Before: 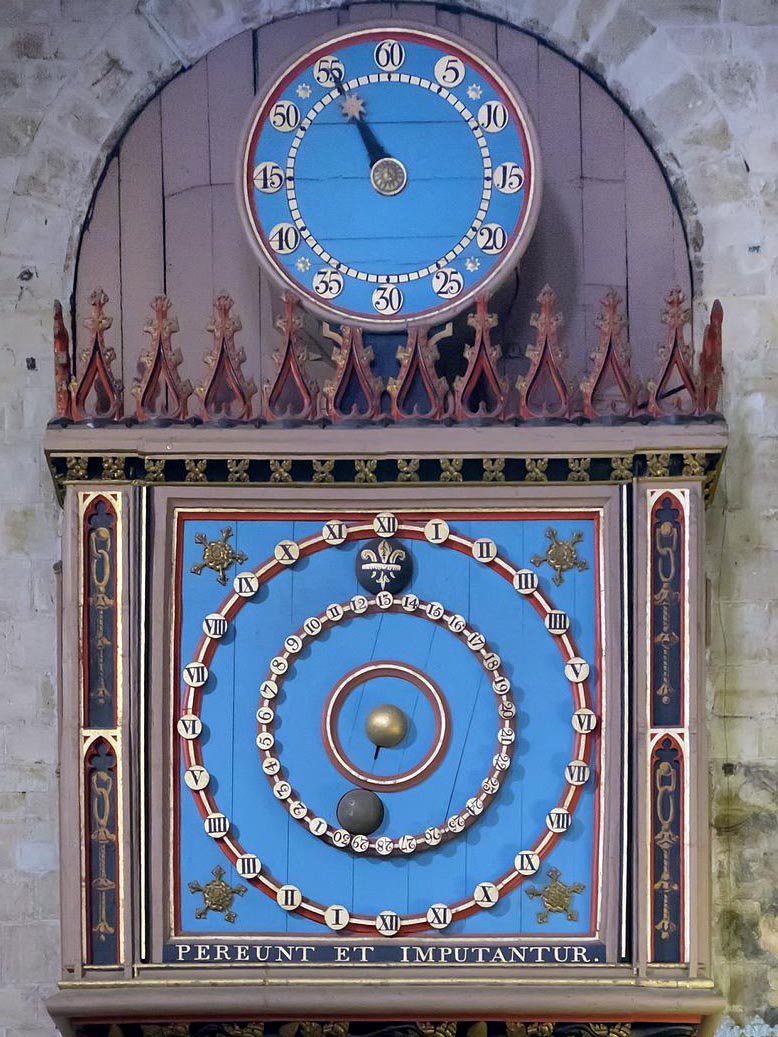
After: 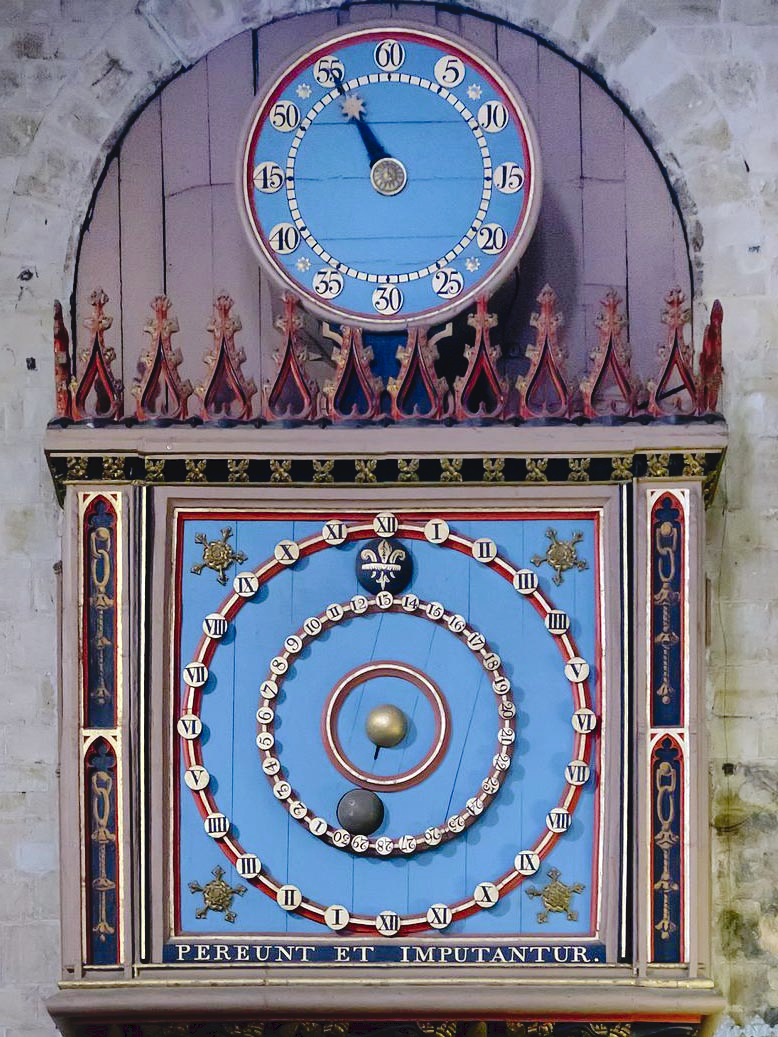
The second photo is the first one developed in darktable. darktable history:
tone curve: curves: ch0 [(0, 0) (0.003, 0.041) (0.011, 0.042) (0.025, 0.041) (0.044, 0.043) (0.069, 0.048) (0.1, 0.059) (0.136, 0.079) (0.177, 0.107) (0.224, 0.152) (0.277, 0.235) (0.335, 0.331) (0.399, 0.427) (0.468, 0.512) (0.543, 0.595) (0.623, 0.668) (0.709, 0.736) (0.801, 0.813) (0.898, 0.891) (1, 1)], preserve colors none
shadows and highlights: shadows 62.66, white point adjustment 0.37, highlights -34.44, compress 83.82%
